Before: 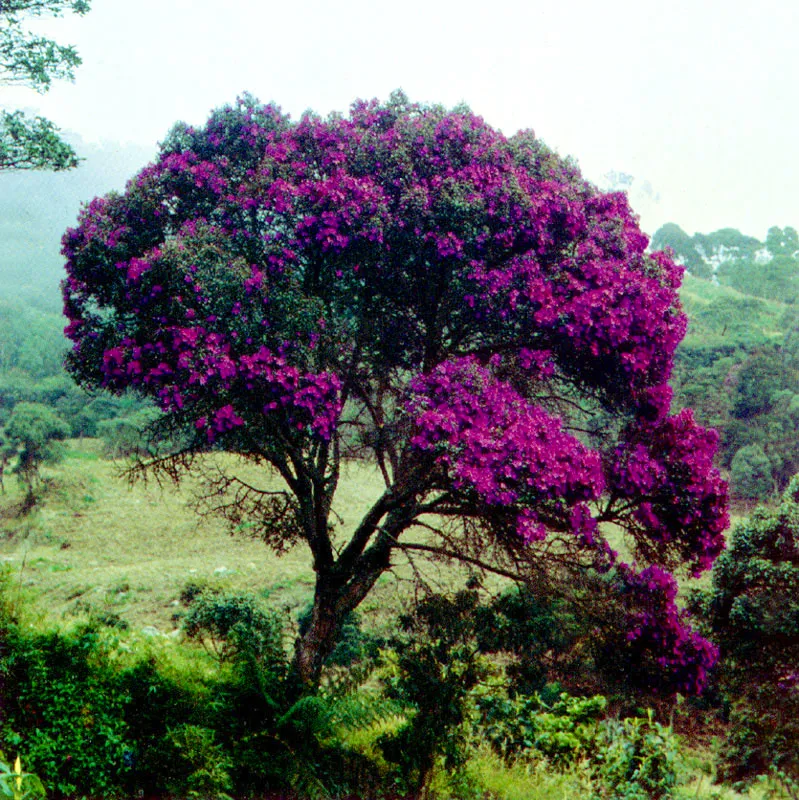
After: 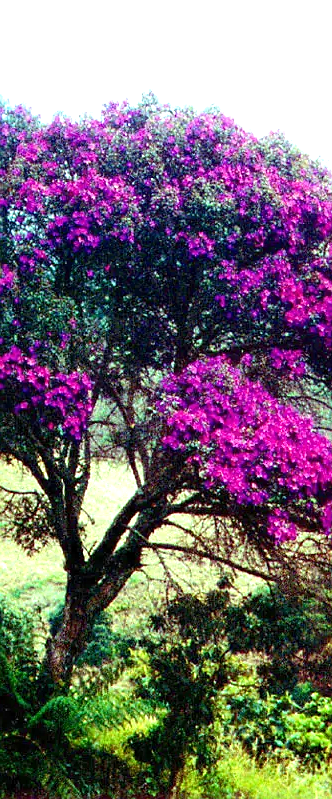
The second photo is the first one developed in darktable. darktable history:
crop: left 31.229%, right 27.105%
exposure: exposure 1.089 EV, compensate highlight preservation false
white balance: red 0.976, blue 1.04
sharpen: radius 1, threshold 1
